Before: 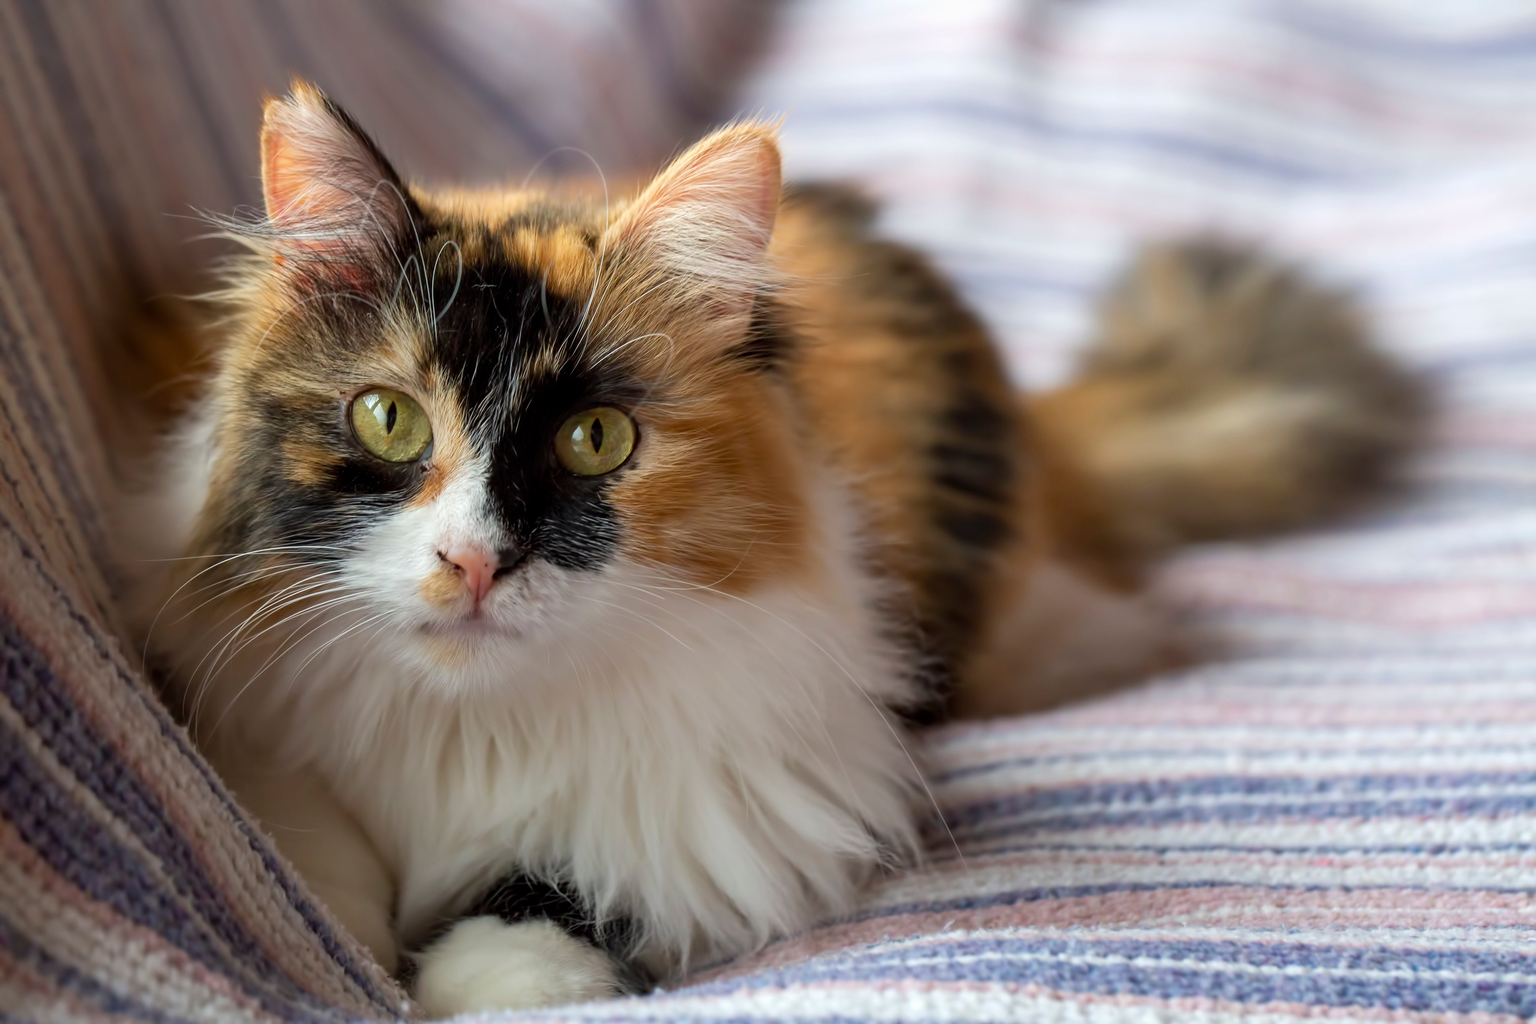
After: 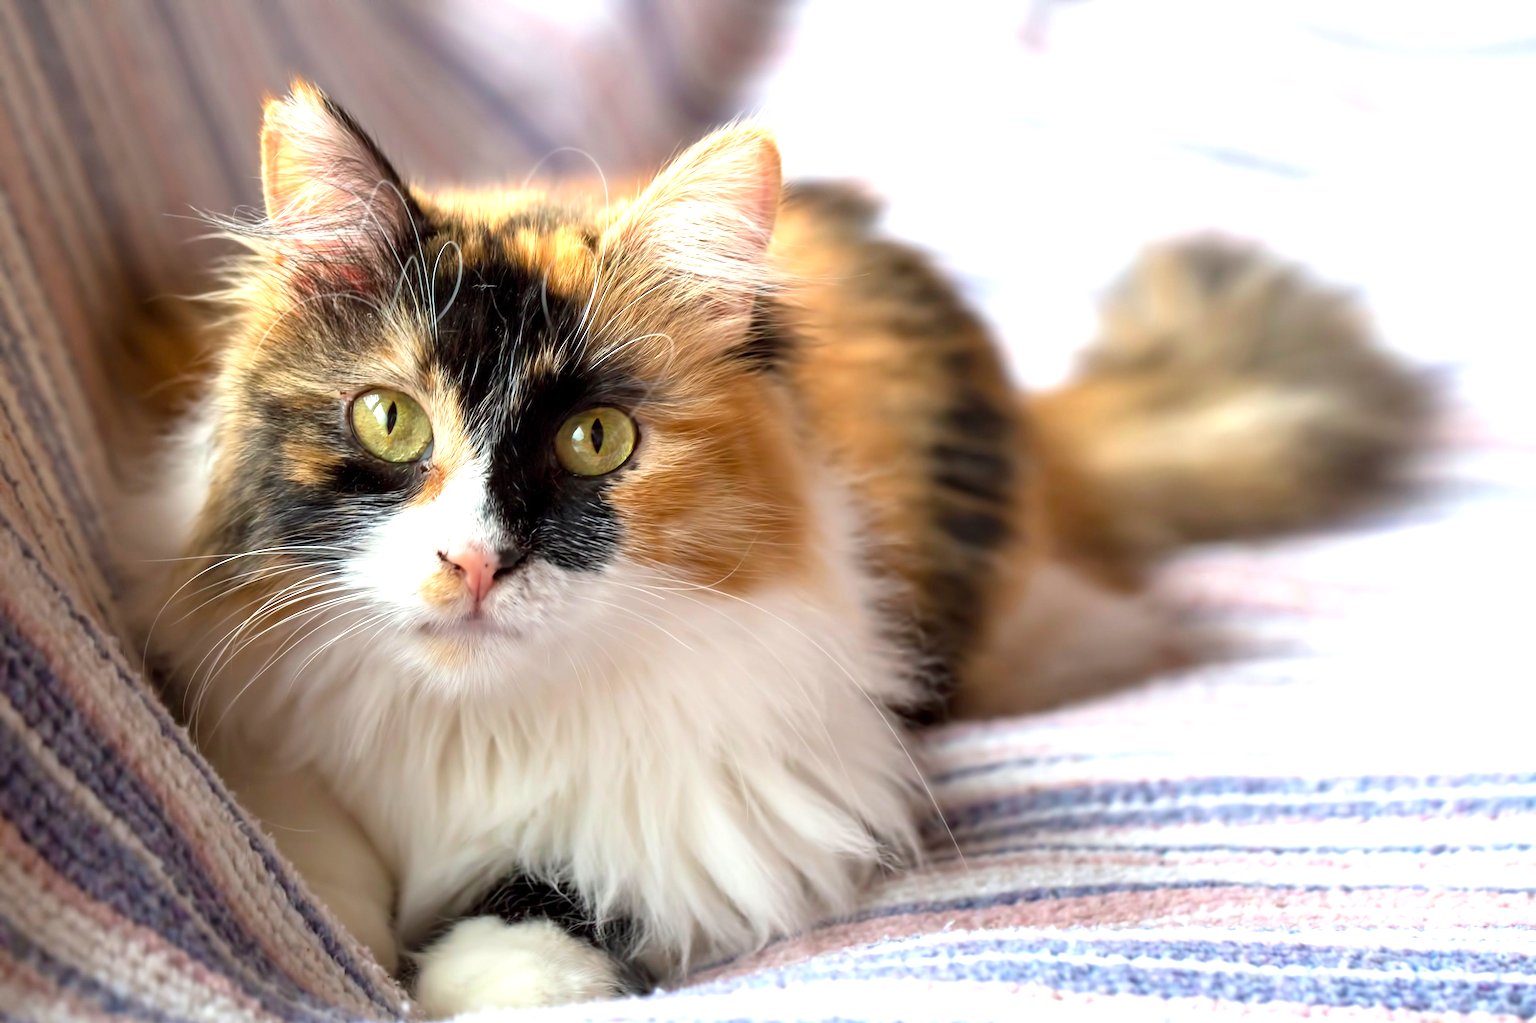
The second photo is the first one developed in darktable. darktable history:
exposure: exposure 1.068 EV, compensate highlight preservation false
